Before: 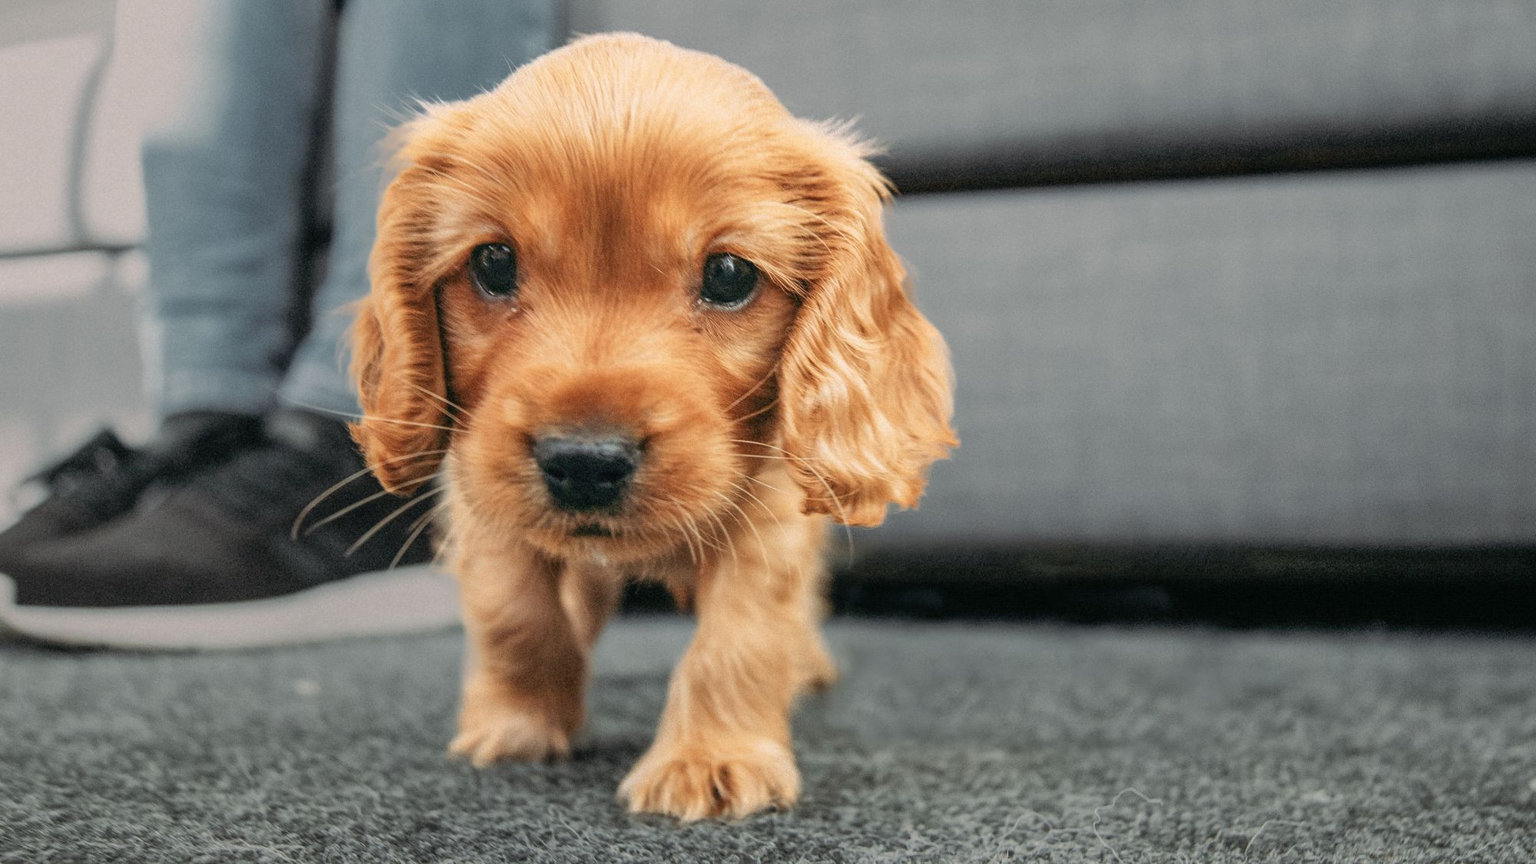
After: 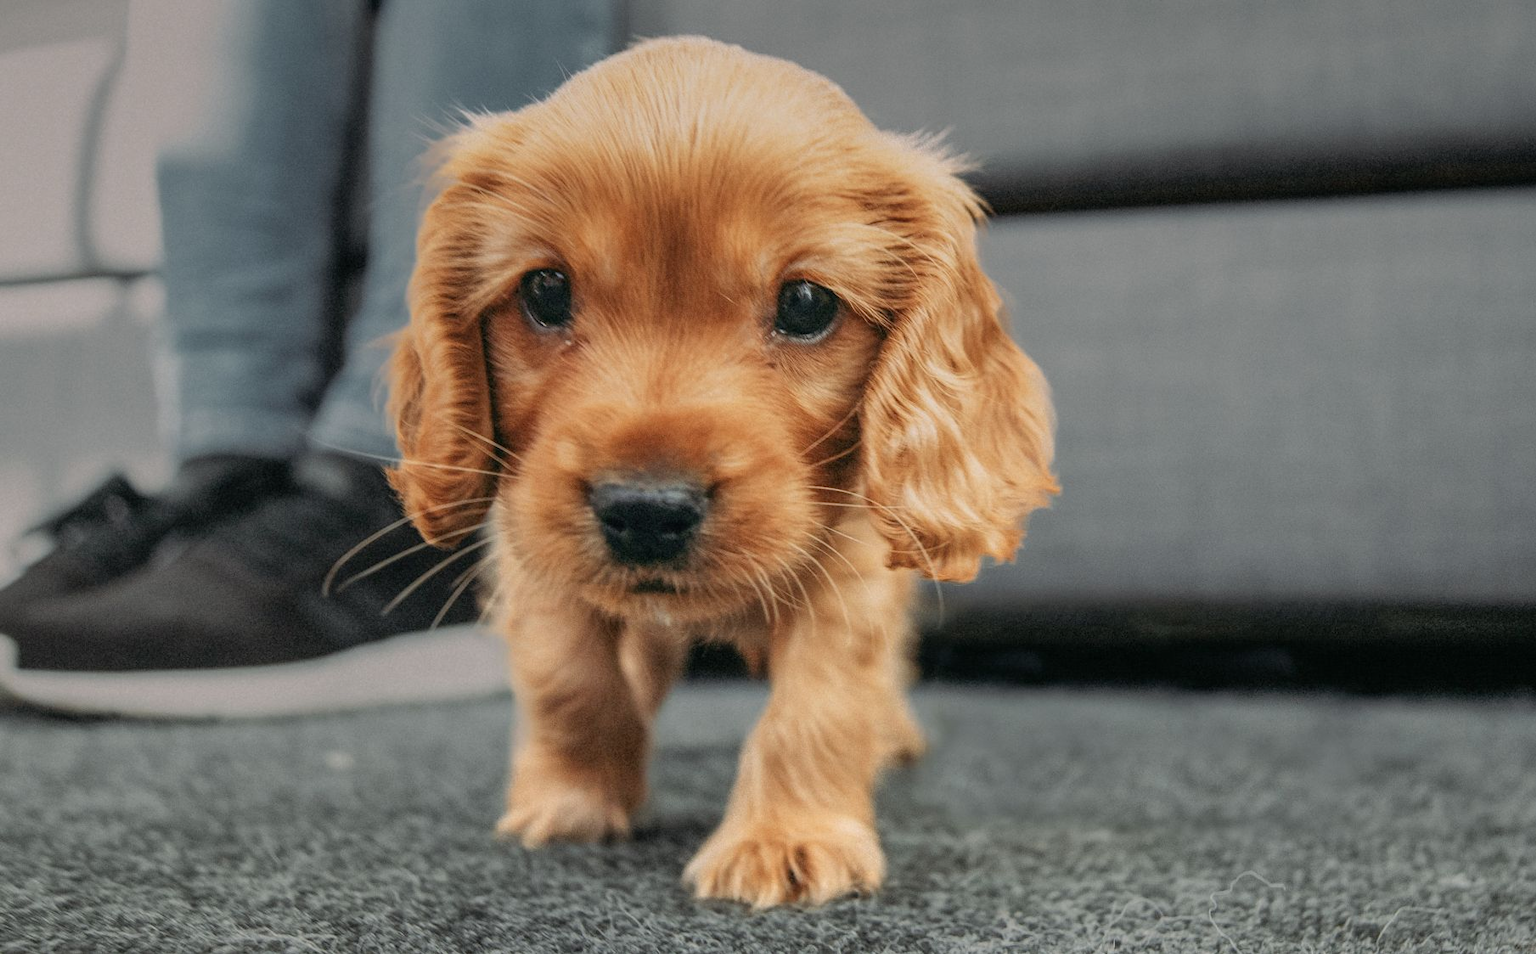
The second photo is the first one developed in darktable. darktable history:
crop: right 9.509%, bottom 0.031%
graduated density: on, module defaults
